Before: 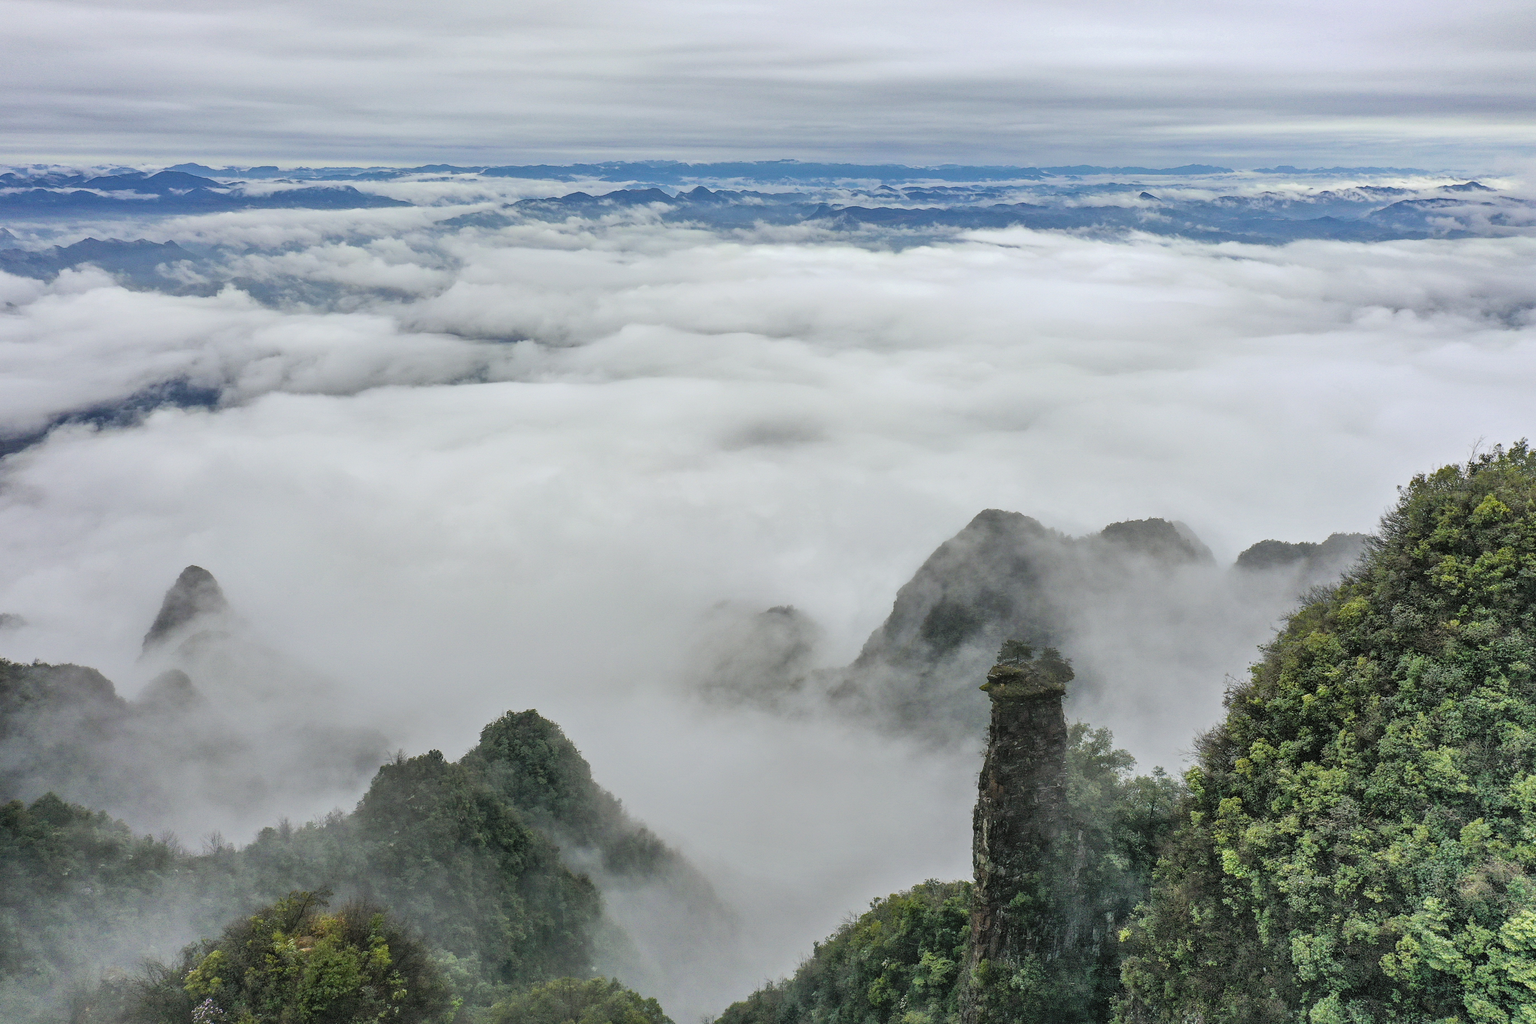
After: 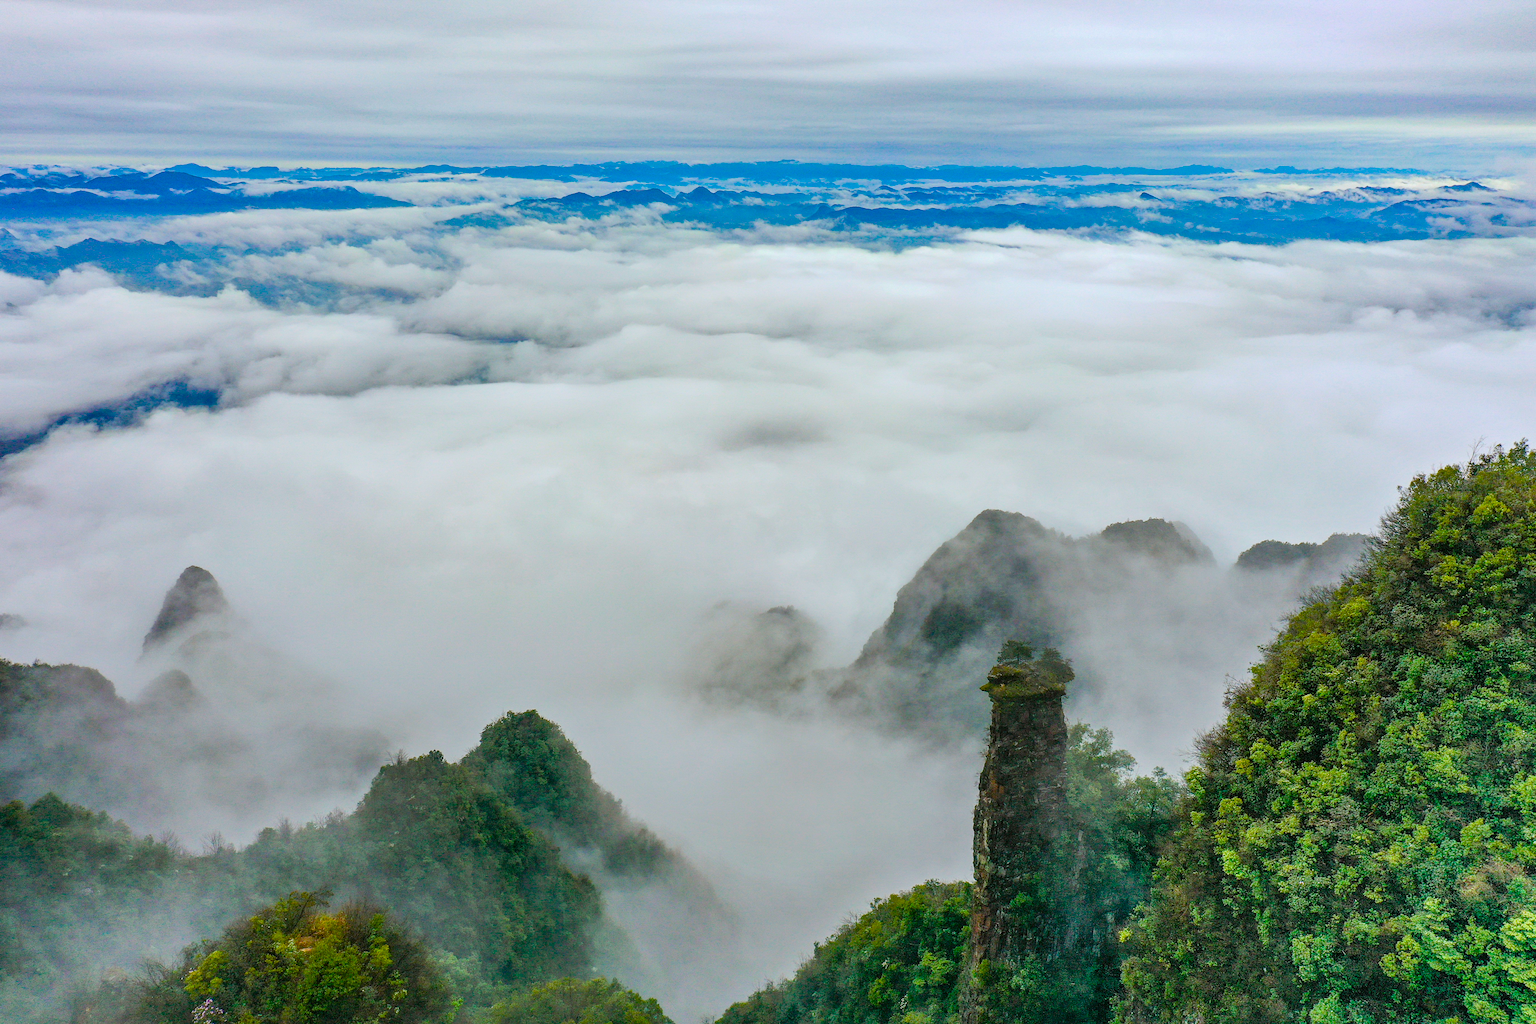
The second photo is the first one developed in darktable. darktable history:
color balance rgb: perceptual saturation grading › global saturation 34.984%, perceptual saturation grading › highlights -29.818%, perceptual saturation grading › shadows 34.913%, global vibrance 50.161%
